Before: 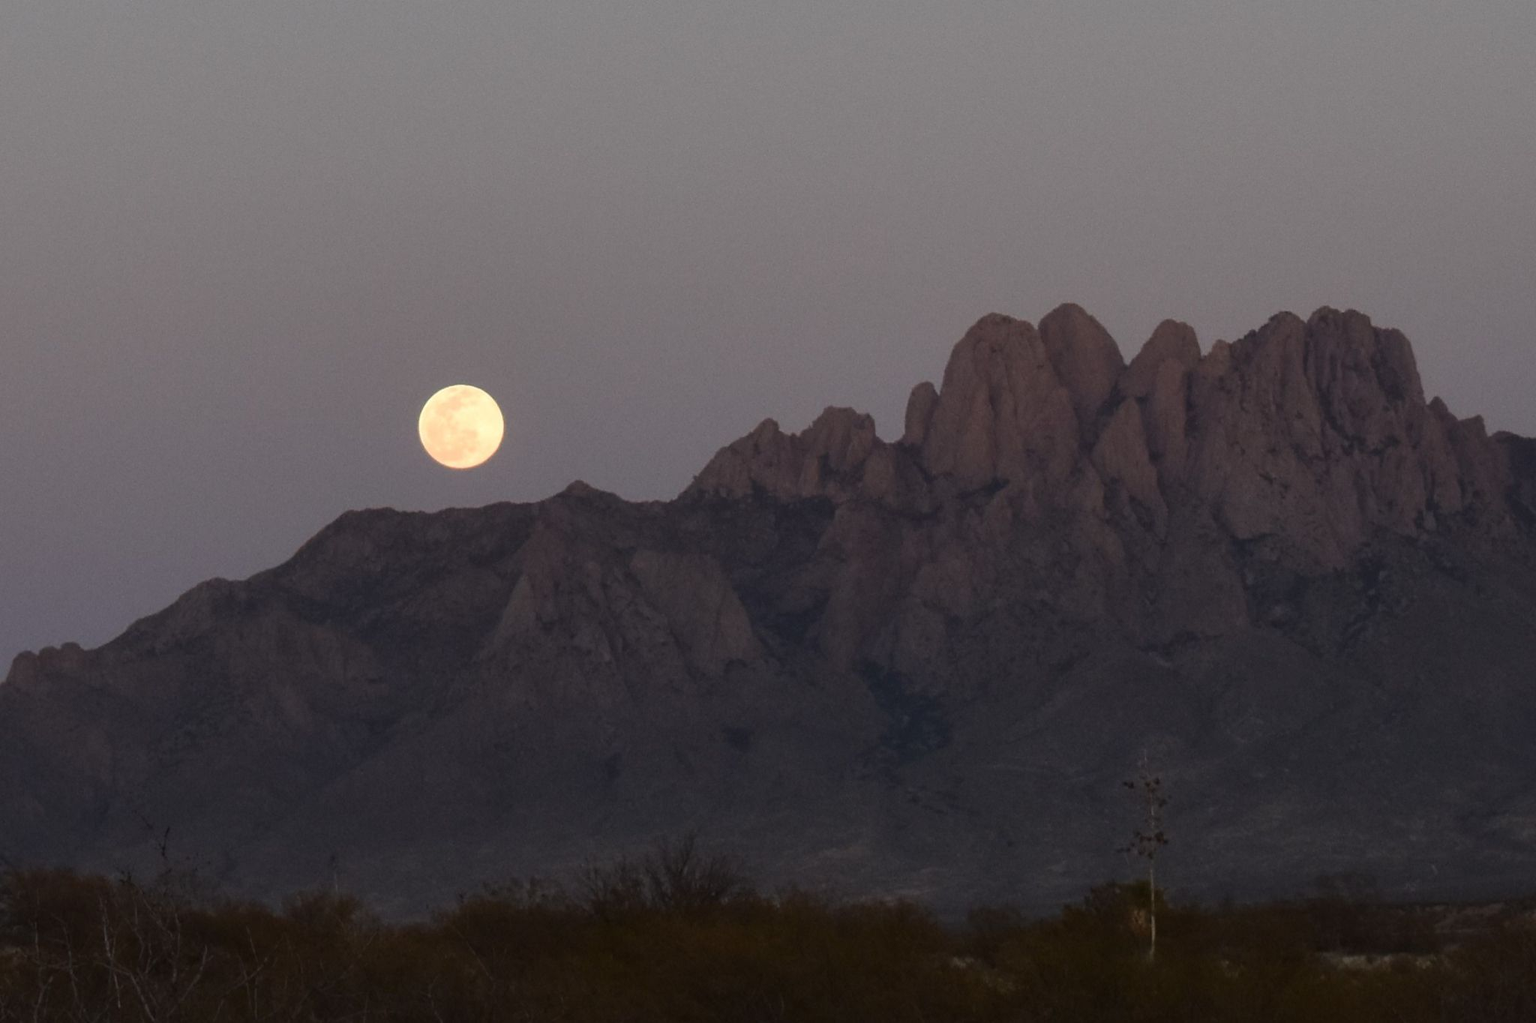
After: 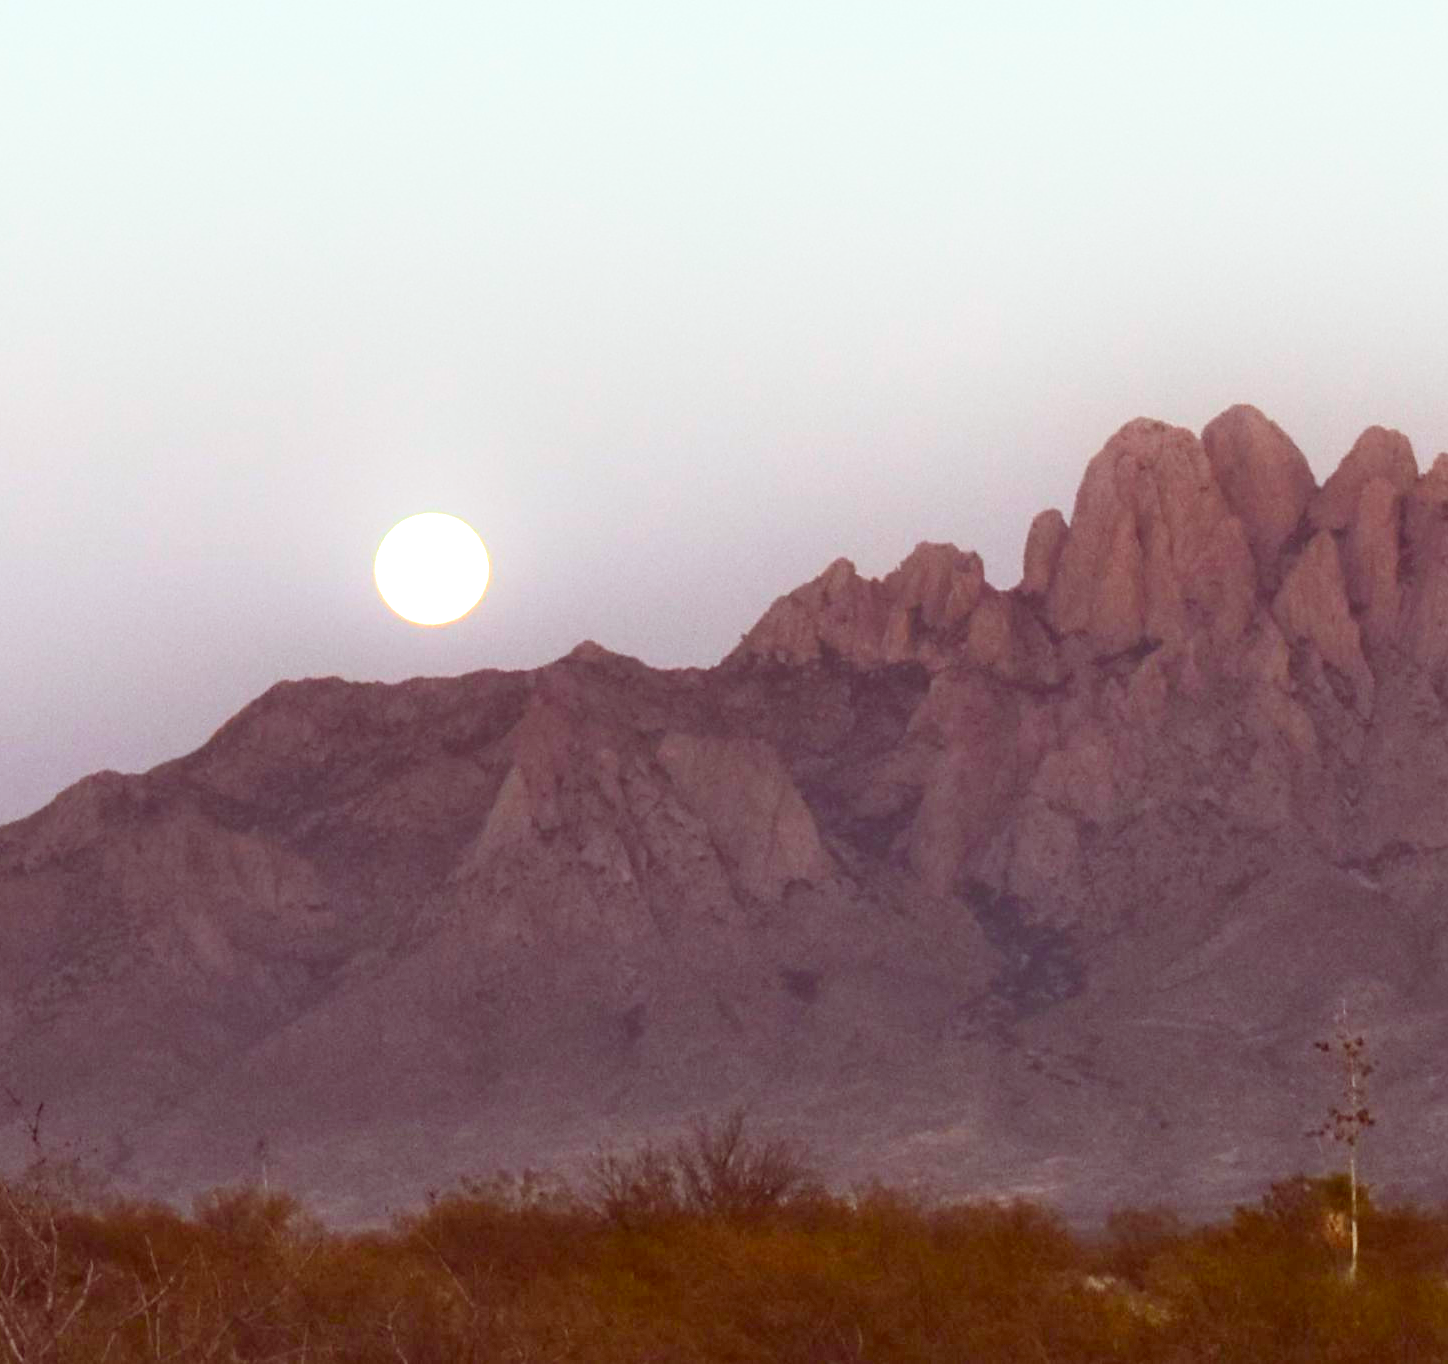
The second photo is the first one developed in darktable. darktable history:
crop and rotate: left 8.96%, right 20.309%
tone curve: curves: ch0 [(0, 0) (0.003, 0.014) (0.011, 0.014) (0.025, 0.022) (0.044, 0.041) (0.069, 0.063) (0.1, 0.086) (0.136, 0.118) (0.177, 0.161) (0.224, 0.211) (0.277, 0.262) (0.335, 0.323) (0.399, 0.384) (0.468, 0.459) (0.543, 0.54) (0.623, 0.624) (0.709, 0.711) (0.801, 0.796) (0.898, 0.879) (1, 1)], color space Lab, independent channels, preserve colors none
color correction: highlights a* -6.97, highlights b* -0.156, shadows a* 20.34, shadows b* 11.52
color balance rgb: perceptual saturation grading › global saturation 19.689%, perceptual brilliance grading › global brilliance 3.011%, global vibrance 20%
levels: levels [0, 0.474, 0.947]
exposure: black level correction 0, exposure 1.385 EV, compensate highlight preservation false
shadows and highlights: highlights 71.25, soften with gaussian
